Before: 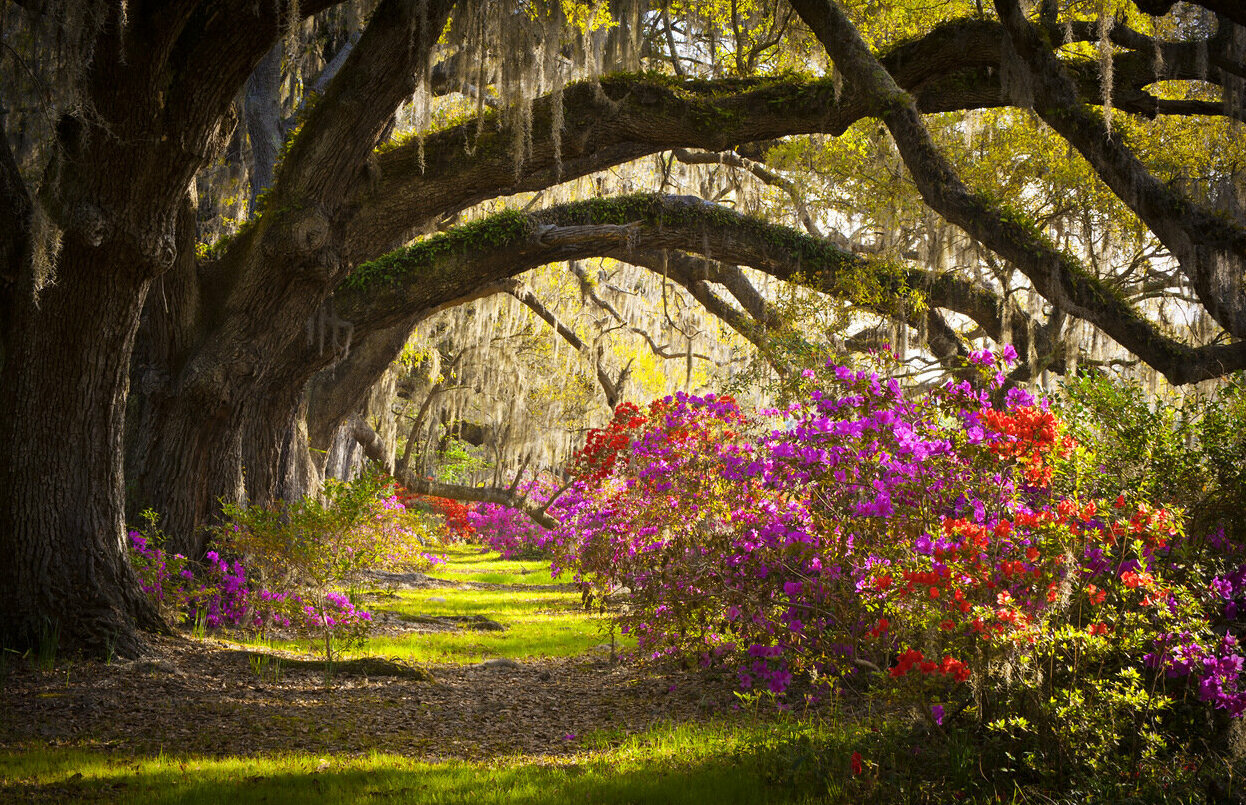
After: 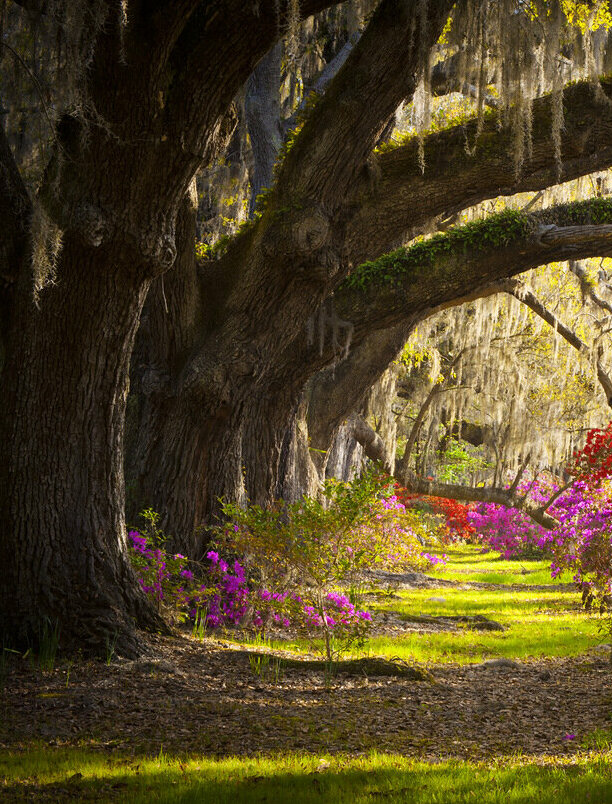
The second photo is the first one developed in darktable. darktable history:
white balance: red 1, blue 1
crop and rotate: left 0%, top 0%, right 50.845%
